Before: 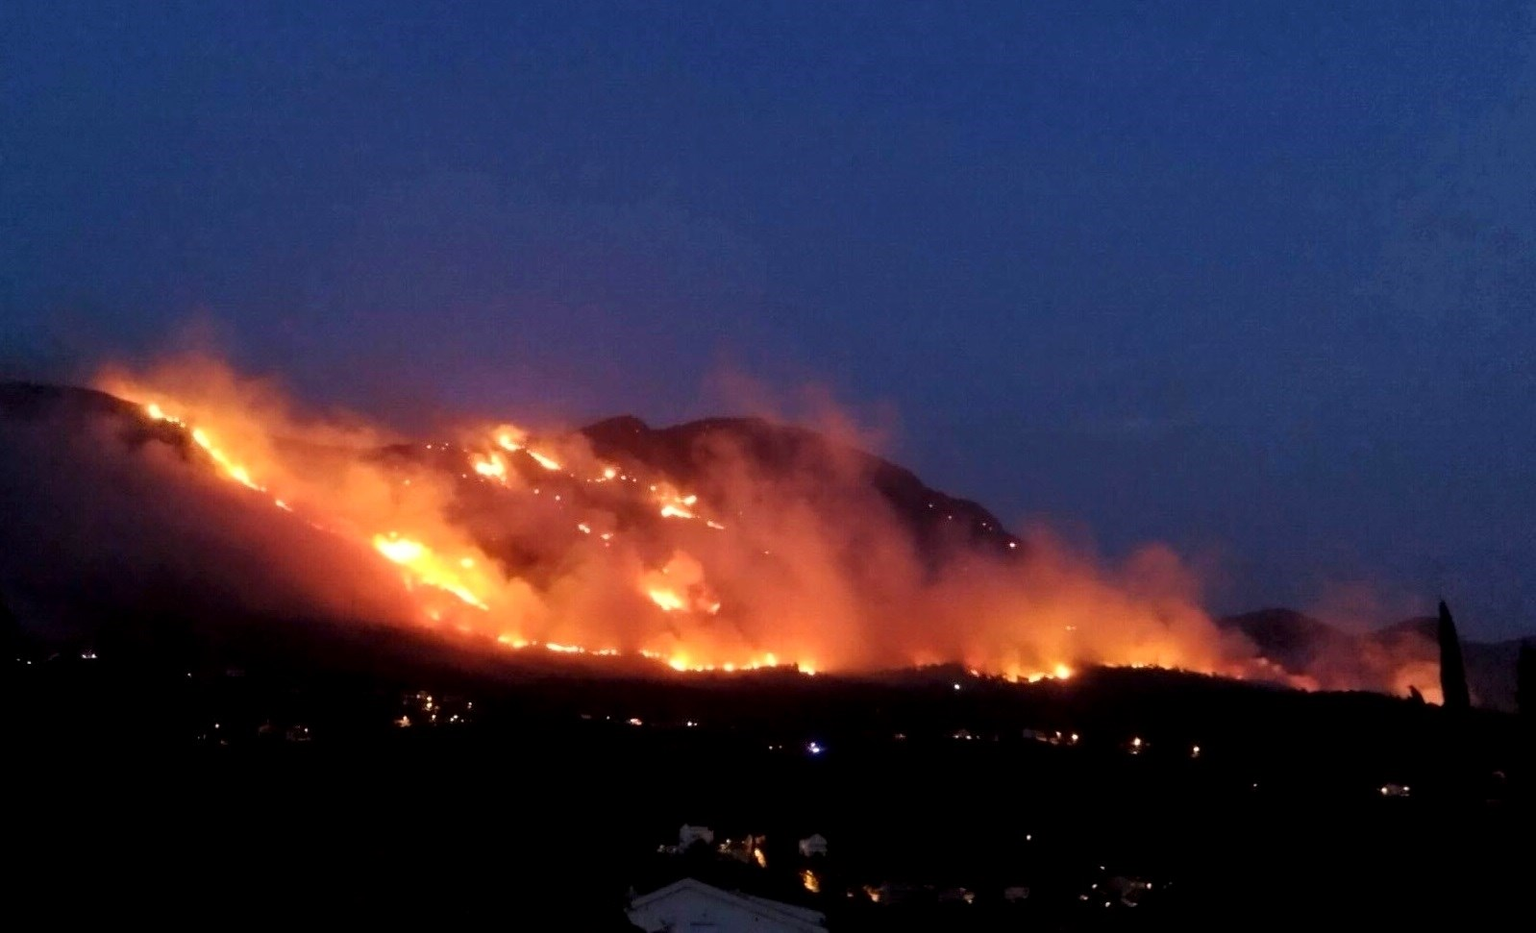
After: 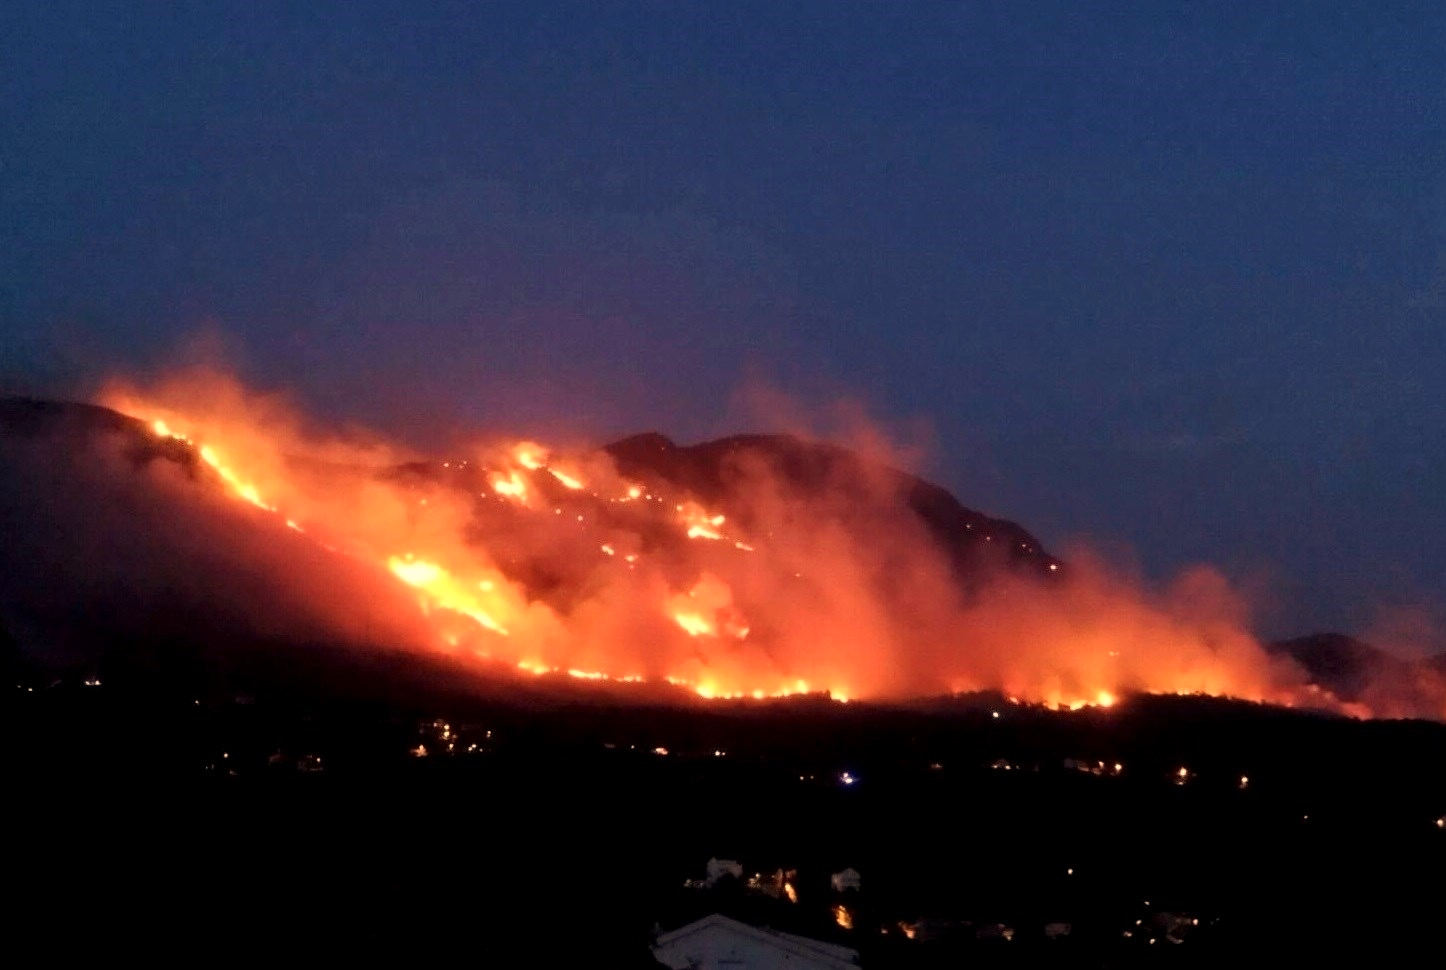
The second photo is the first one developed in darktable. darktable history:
crop: right 9.509%, bottom 0.031%
white balance: red 1.138, green 0.996, blue 0.812
color calibration: illuminant as shot in camera, x 0.358, y 0.373, temperature 4628.91 K
